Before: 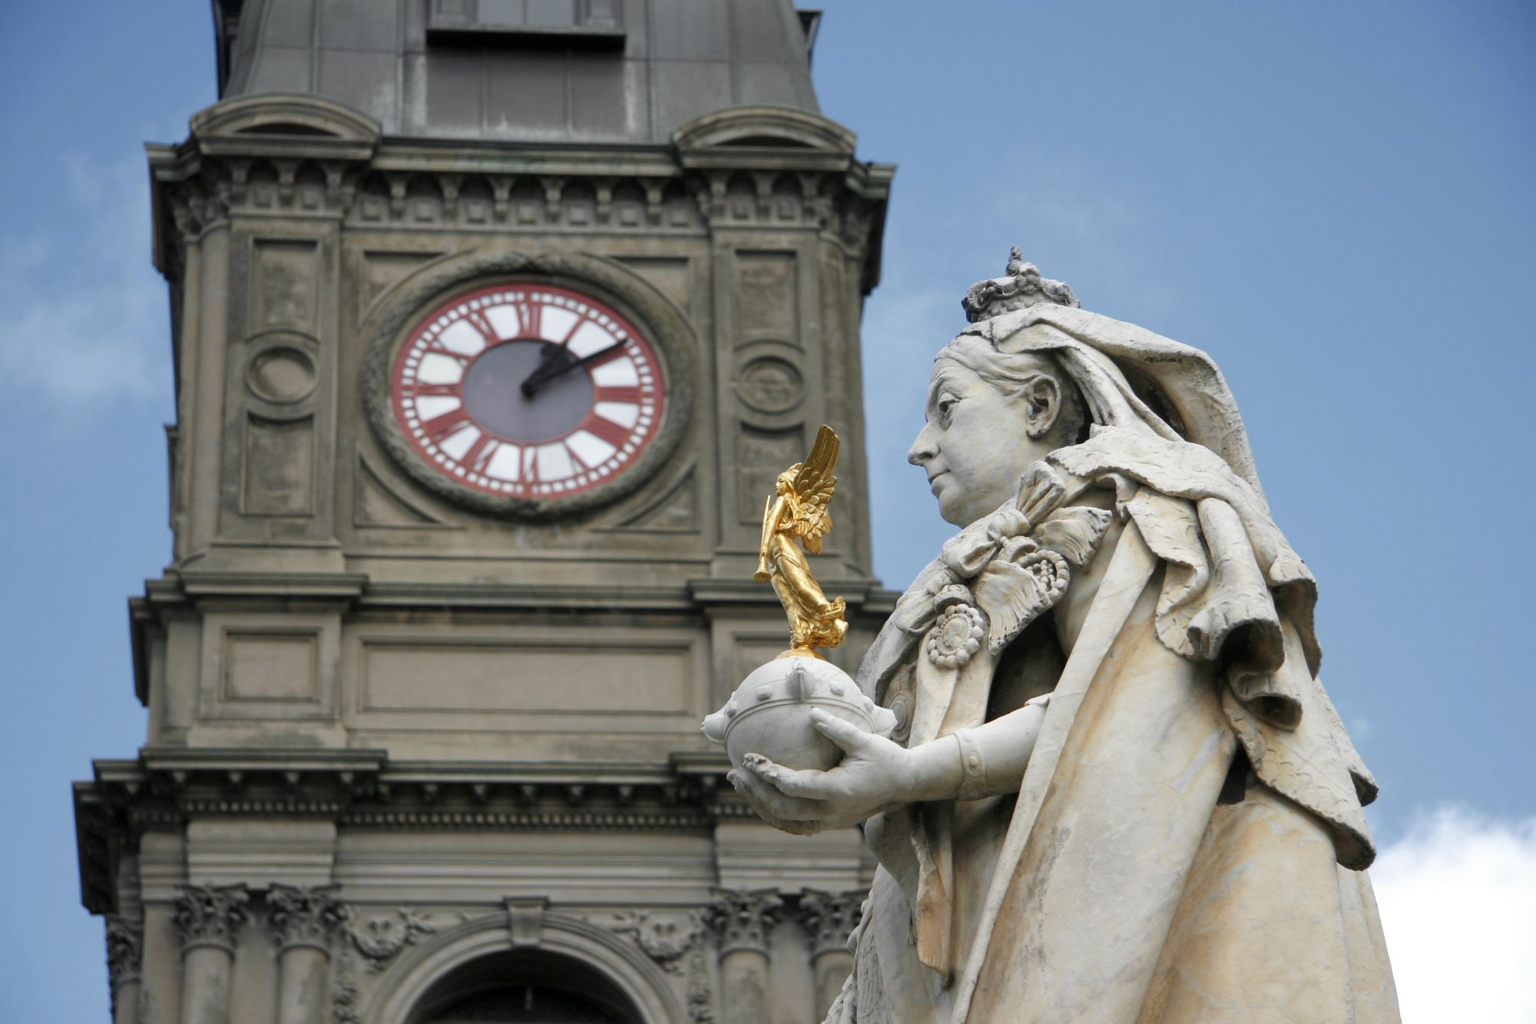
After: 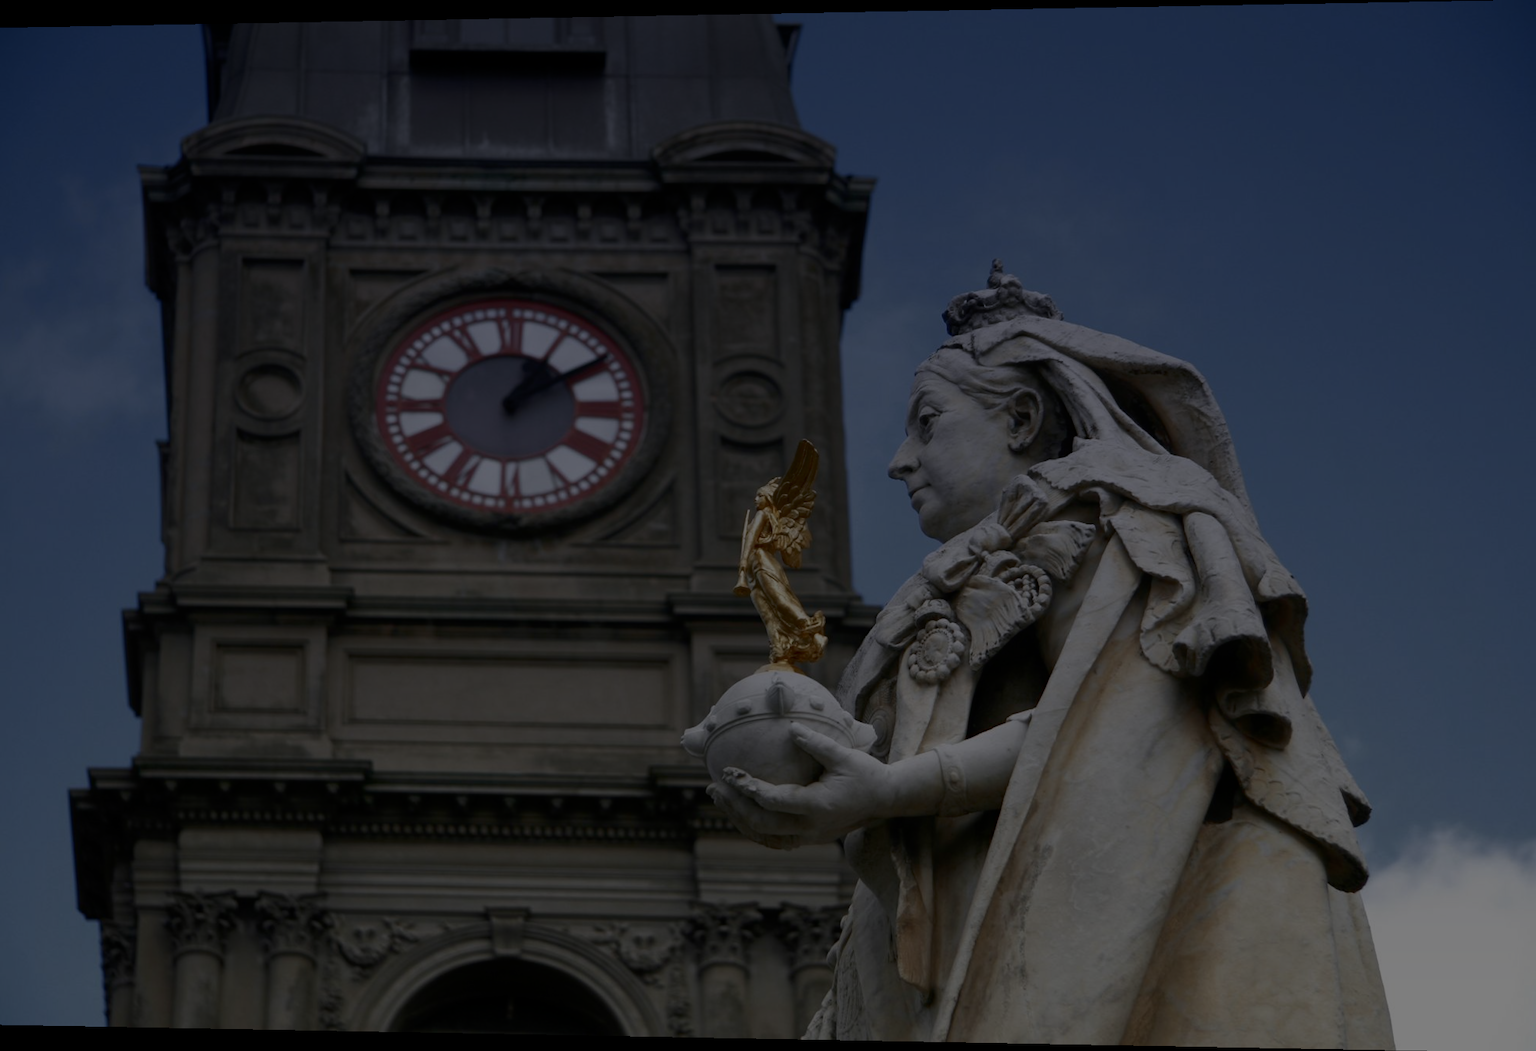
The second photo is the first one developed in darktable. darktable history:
graduated density: hue 238.83°, saturation 50%
rotate and perspective: lens shift (horizontal) -0.055, automatic cropping off
contrast brightness saturation: contrast 0.28
color balance rgb: perceptual brilliance grading › global brilliance -48.39%
